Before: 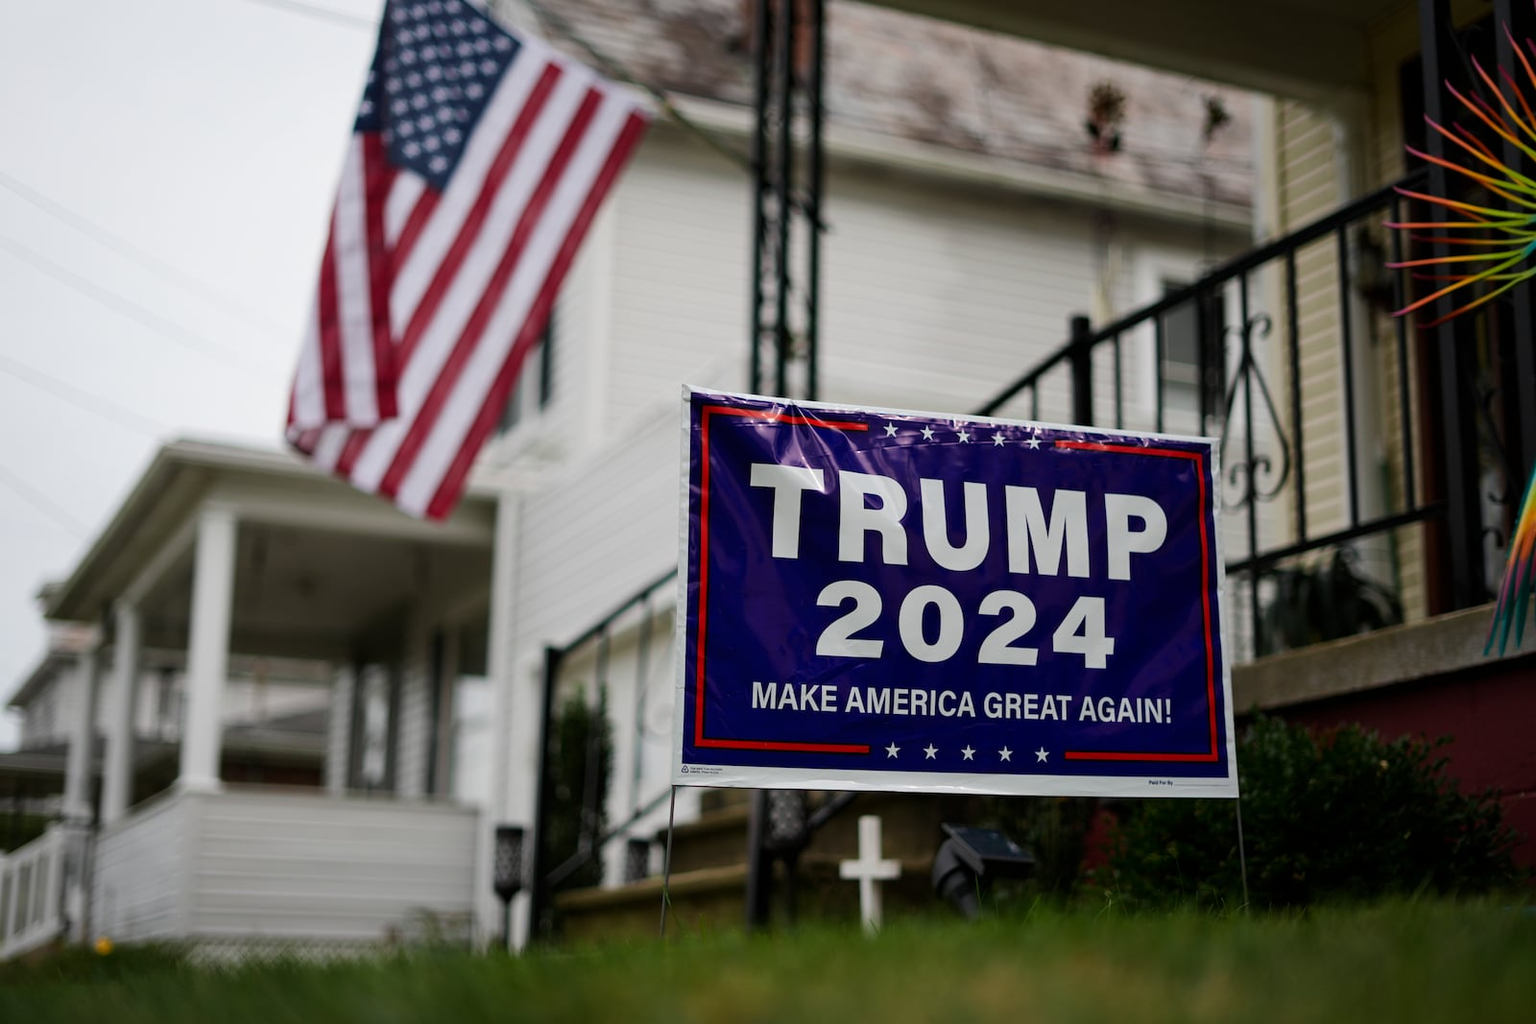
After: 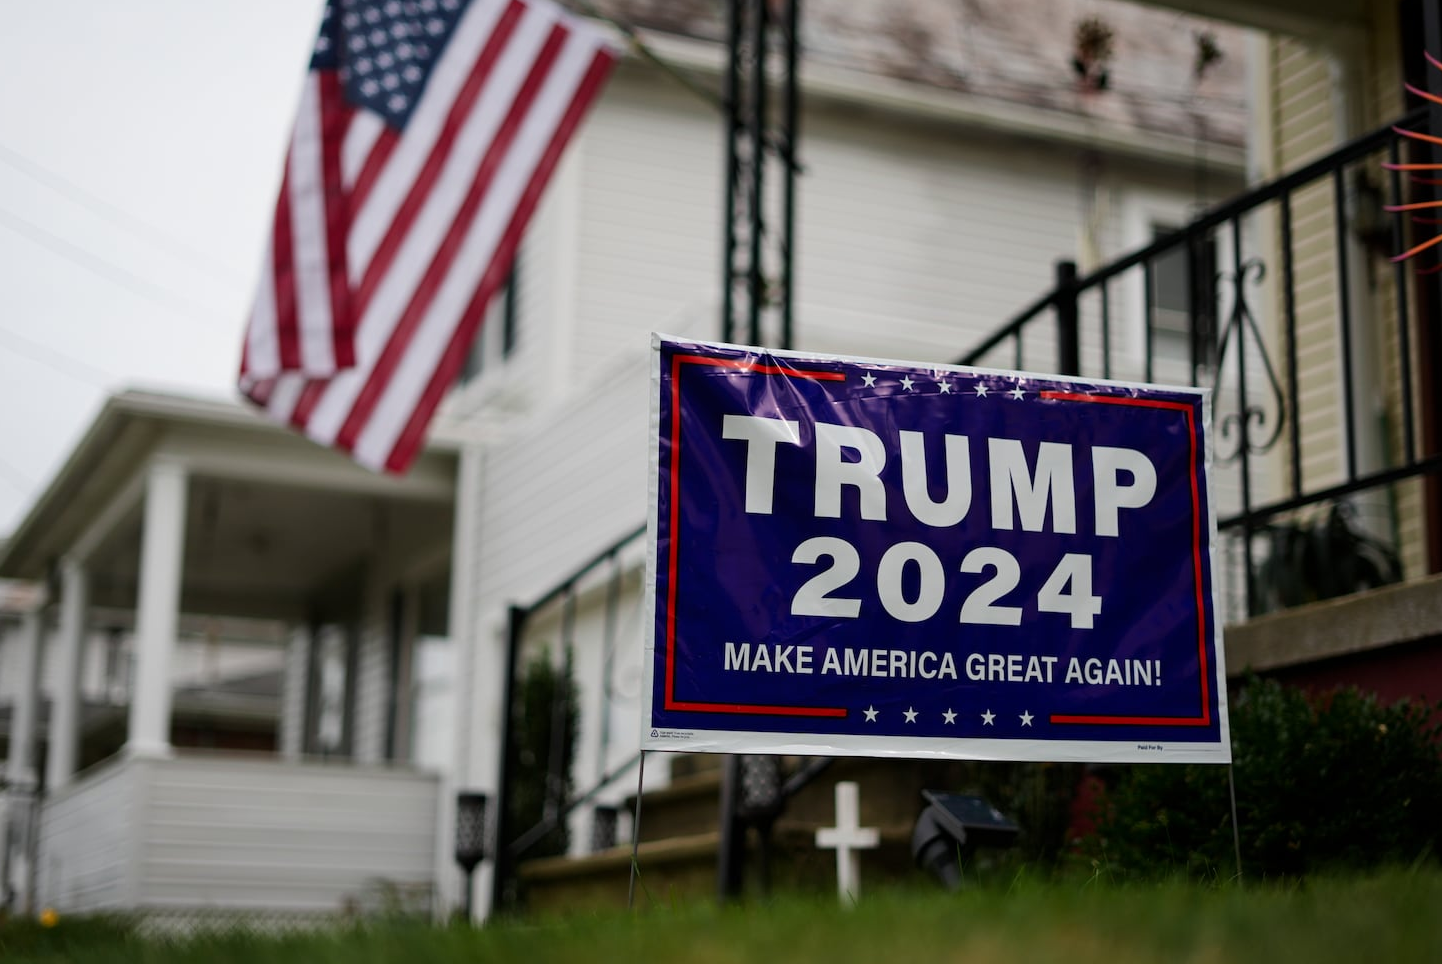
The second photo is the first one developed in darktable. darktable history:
crop: left 3.741%, top 6.458%, right 6.09%, bottom 3.187%
